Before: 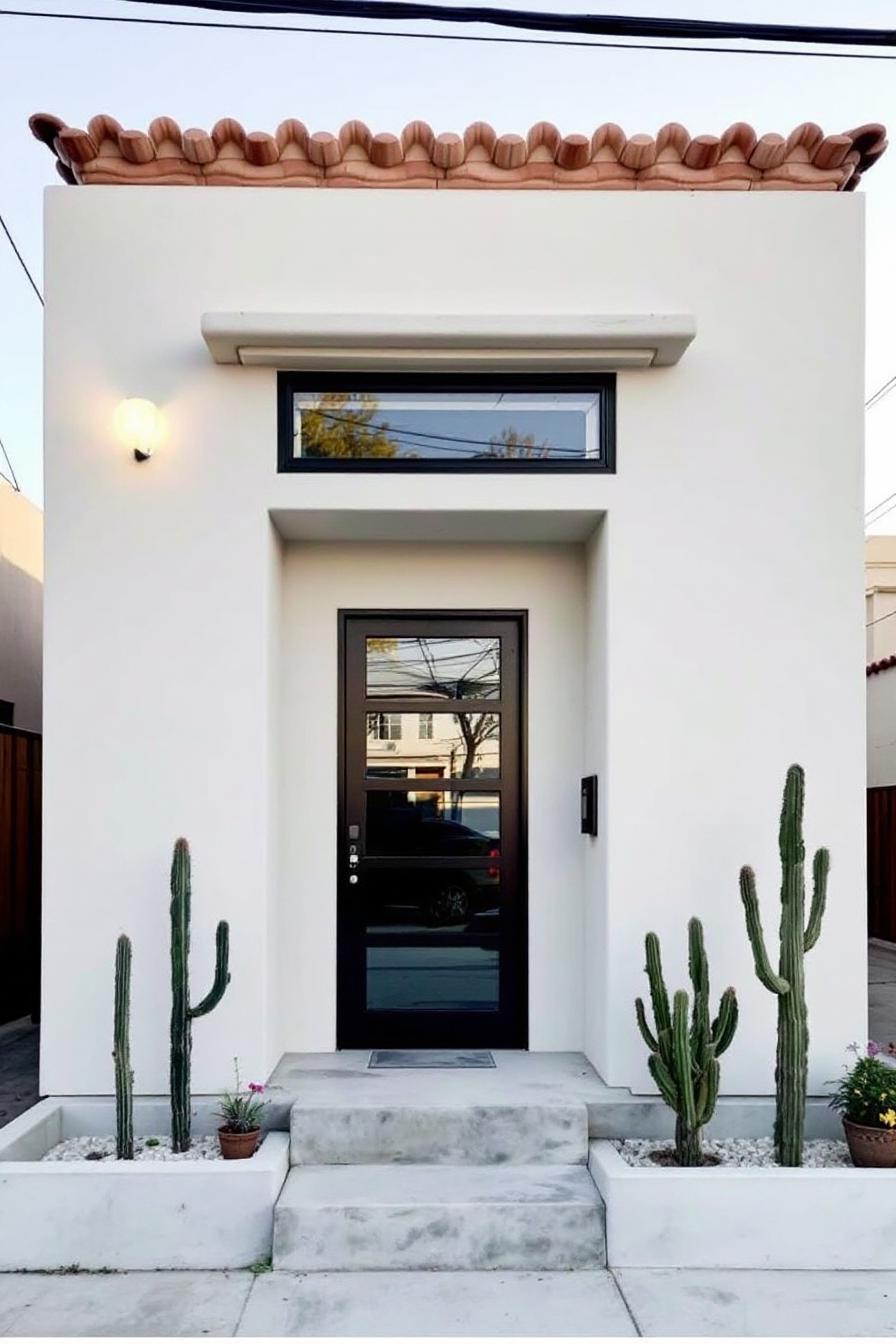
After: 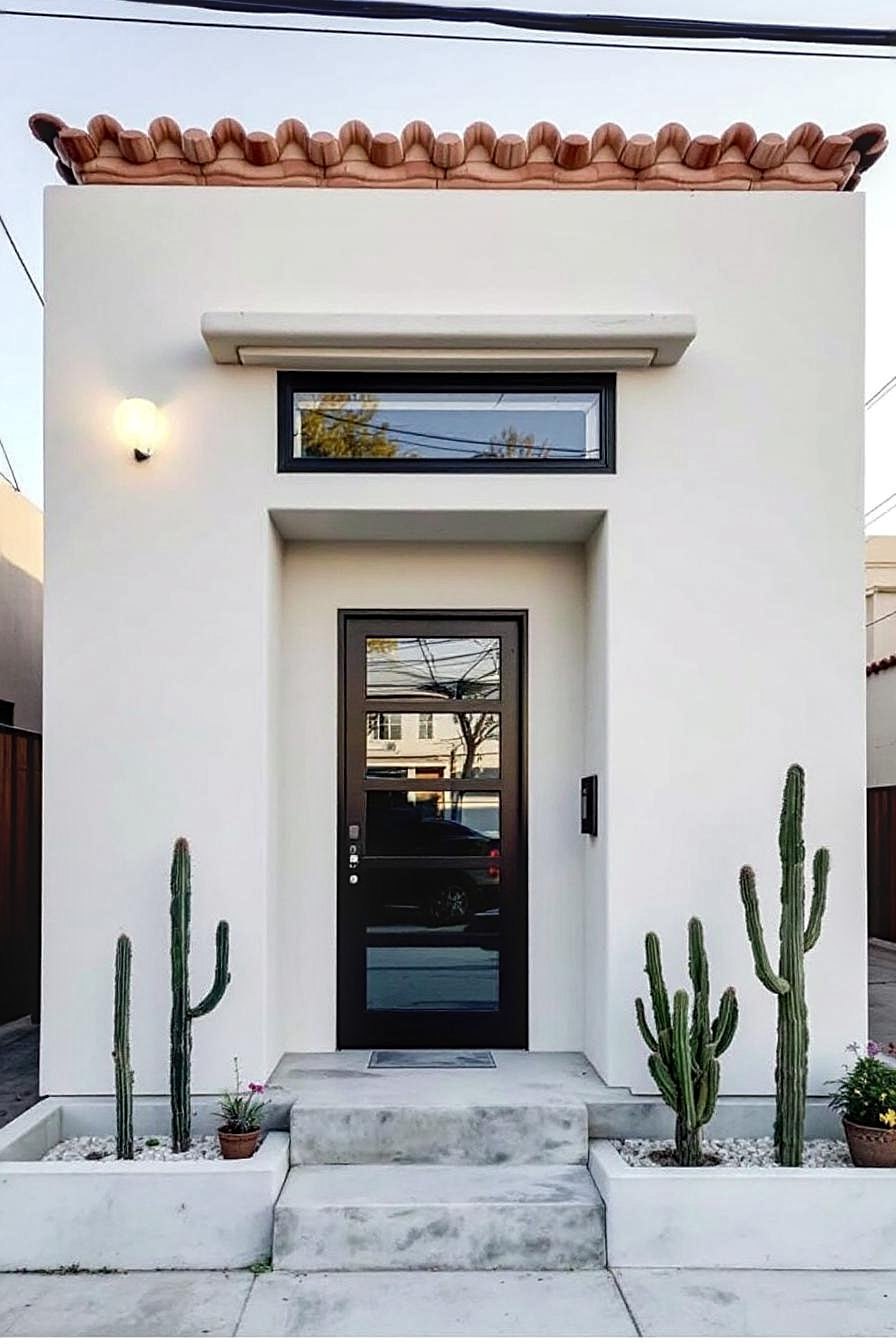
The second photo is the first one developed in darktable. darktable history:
sharpen: radius 2.148, amount 0.386, threshold 0.039
tone equalizer: edges refinement/feathering 500, mask exposure compensation -1.57 EV, preserve details guided filter
local contrast: on, module defaults
